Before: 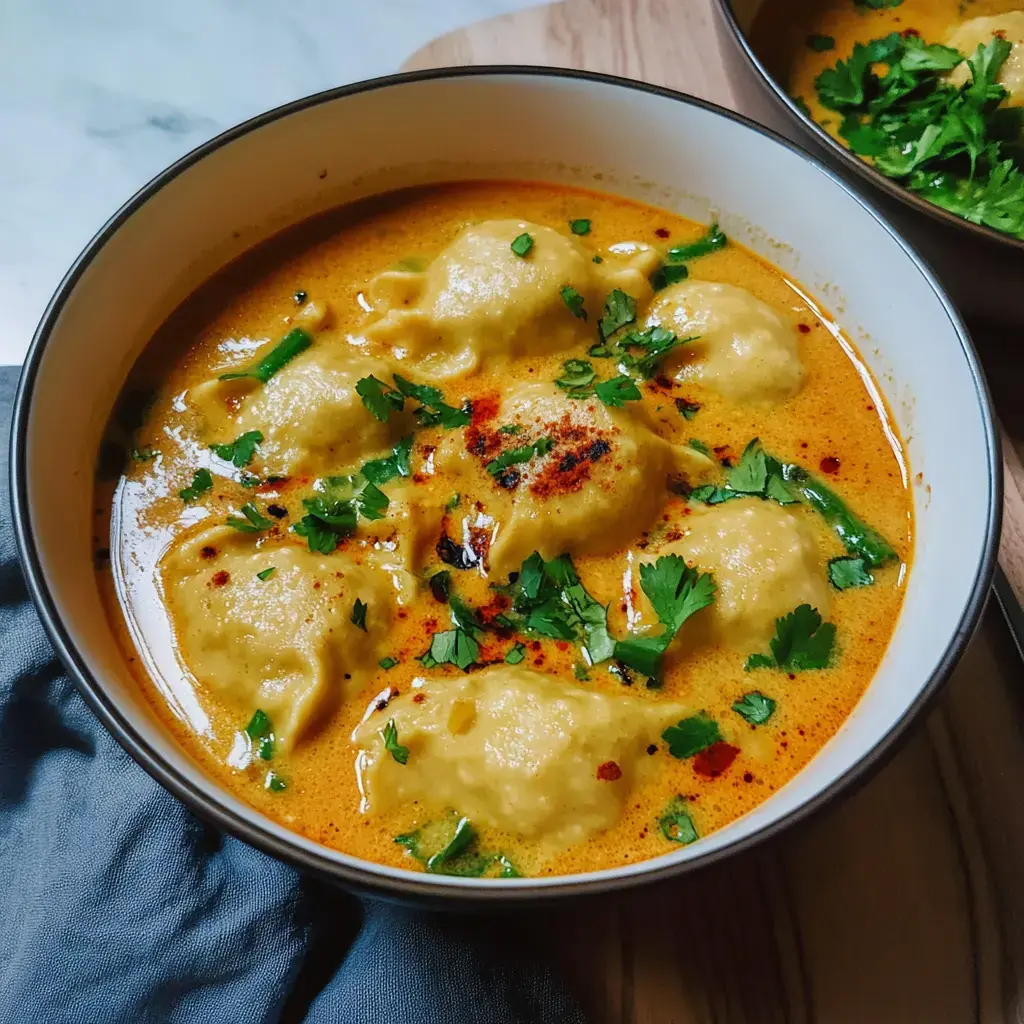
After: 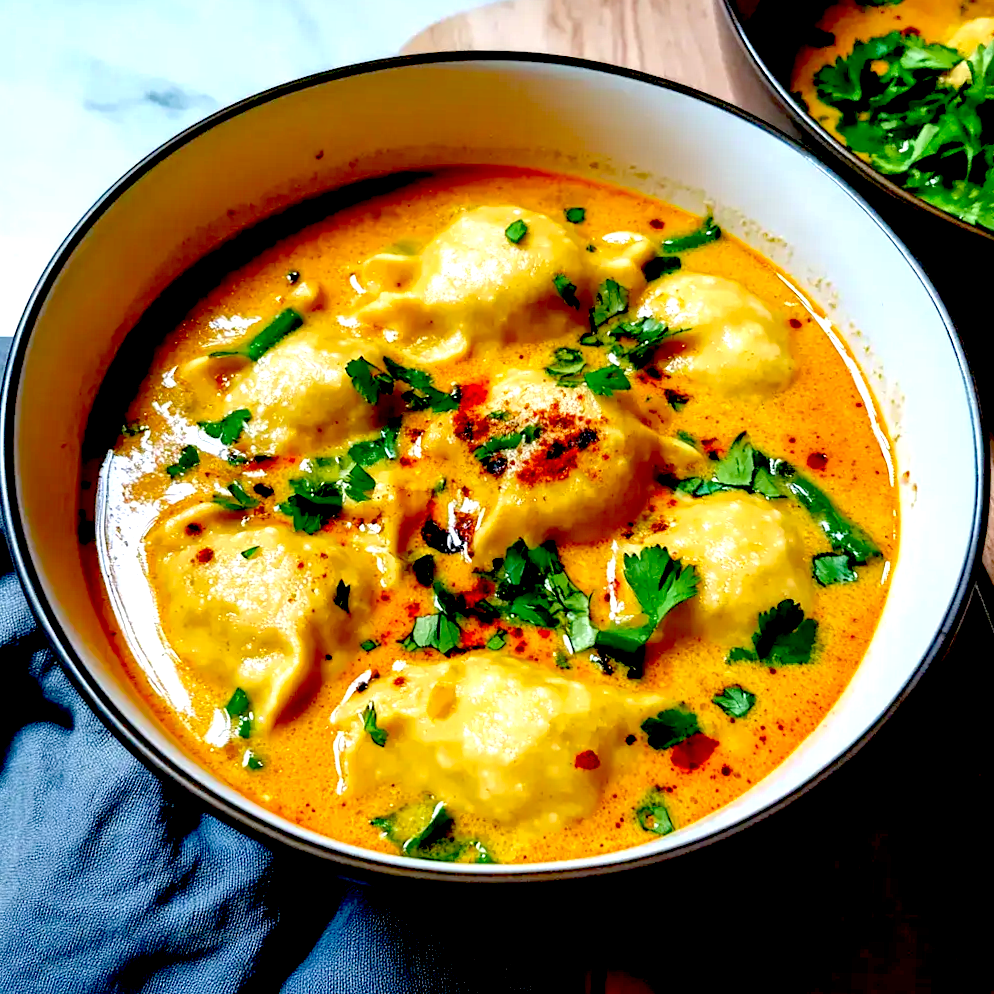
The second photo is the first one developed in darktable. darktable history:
crop and rotate: angle -1.75°
haze removal: compatibility mode true, adaptive false
shadows and highlights: shadows 24.99, highlights -24.81
exposure: black level correction 0.036, exposure 0.909 EV, compensate highlight preservation false
